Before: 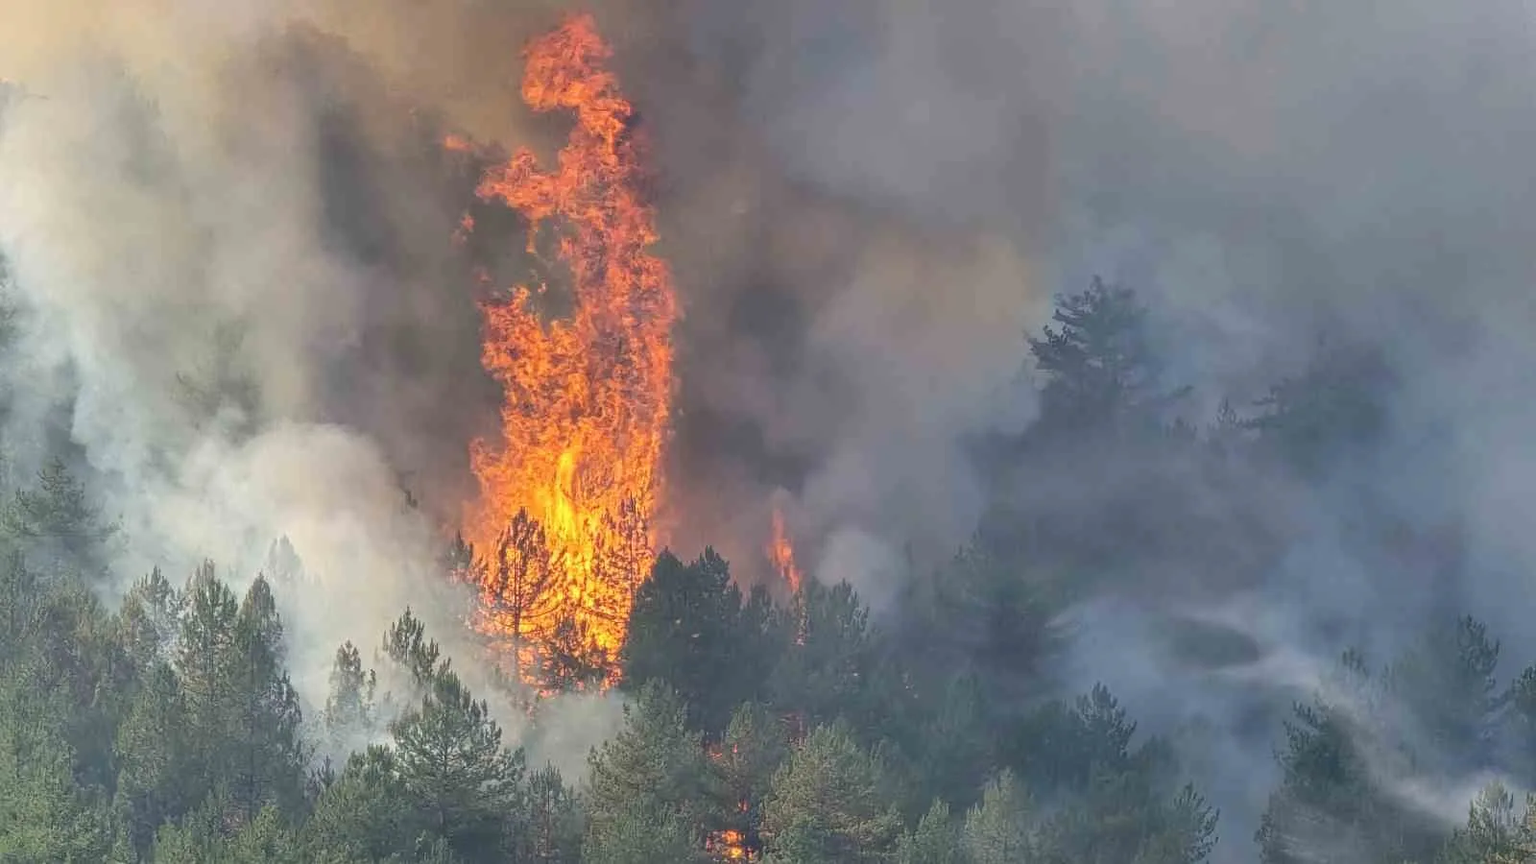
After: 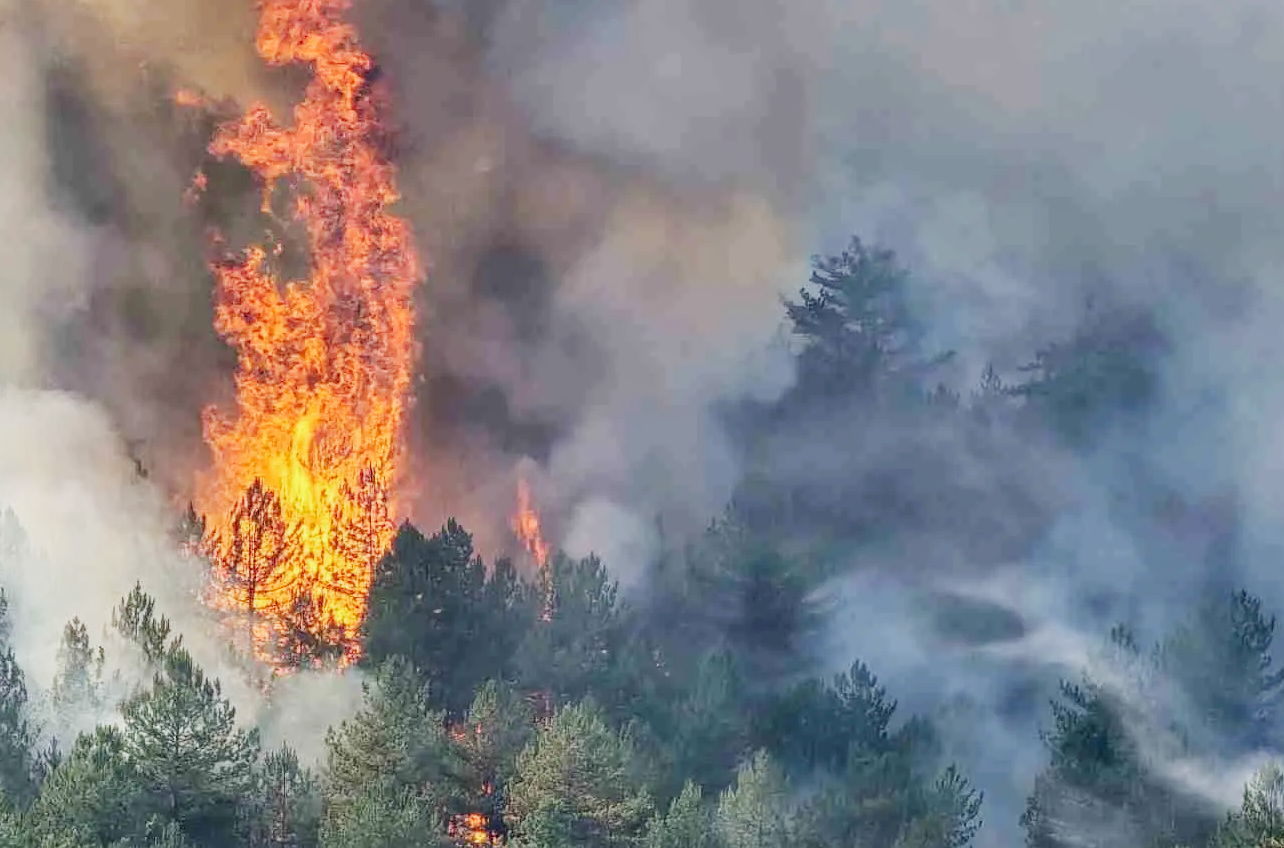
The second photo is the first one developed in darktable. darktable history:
local contrast: detail 130%
sigmoid: contrast 2, skew -0.2, preserve hue 0%, red attenuation 0.1, red rotation 0.035, green attenuation 0.1, green rotation -0.017, blue attenuation 0.15, blue rotation -0.052, base primaries Rec2020
rgb levels: preserve colors sum RGB, levels [[0.038, 0.433, 0.934], [0, 0.5, 1], [0, 0.5, 1]]
crop and rotate: left 17.959%, top 5.771%, right 1.742%
